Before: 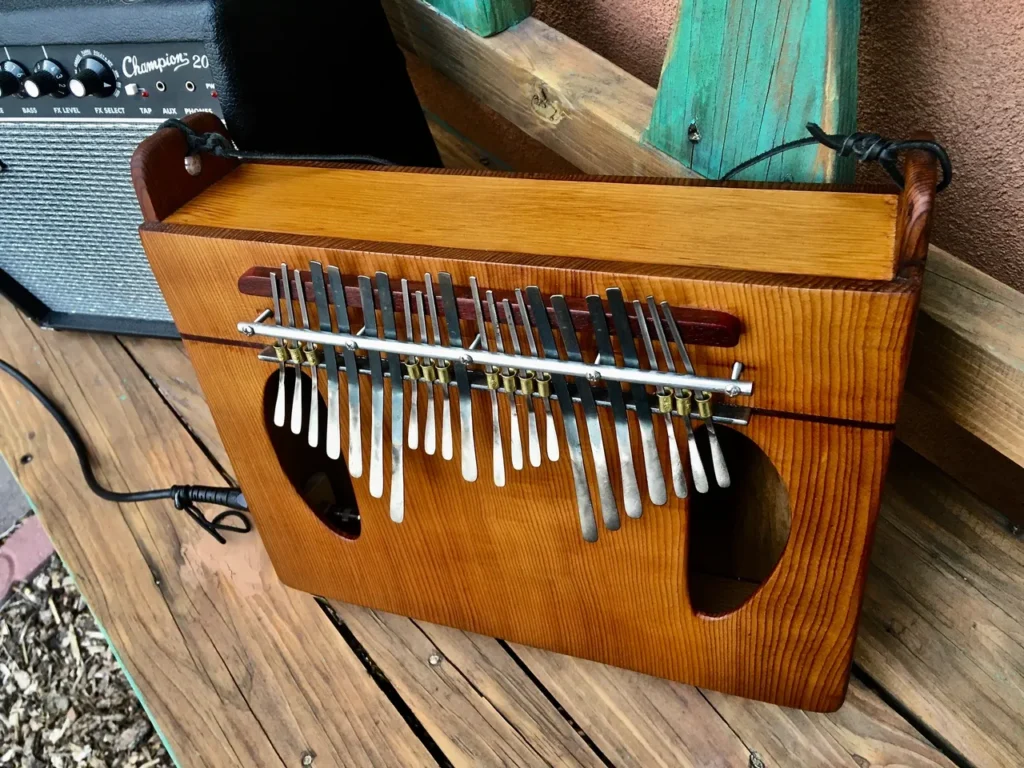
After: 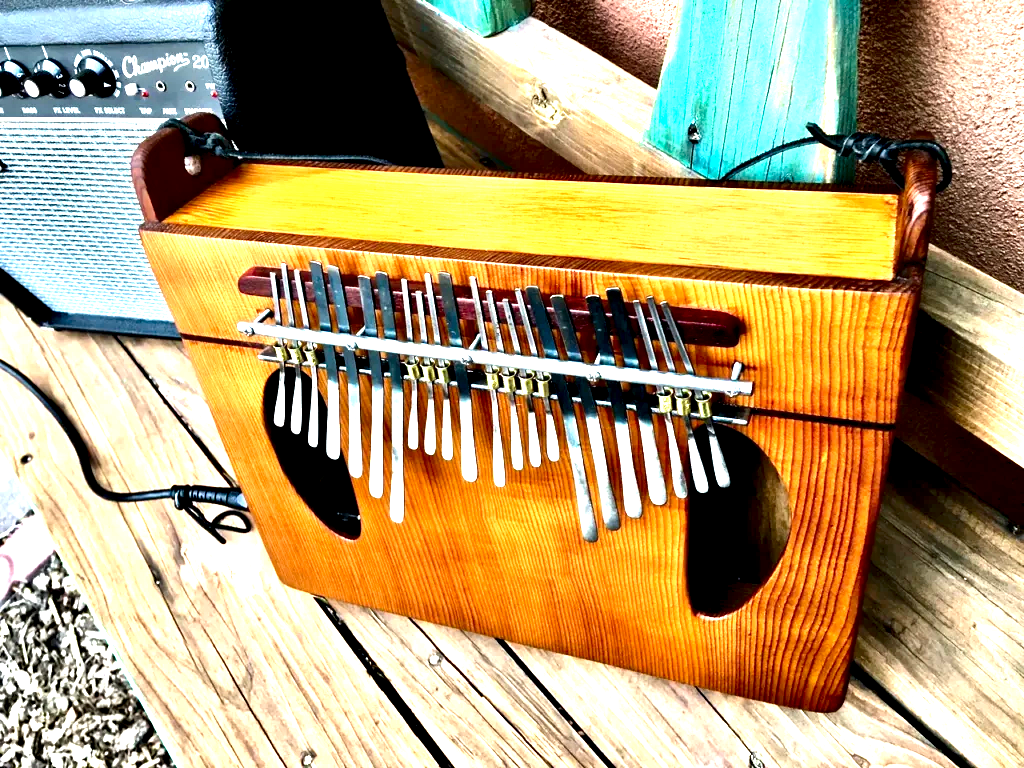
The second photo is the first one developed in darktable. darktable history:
contrast equalizer: octaves 7, y [[0.6 ×6], [0.55 ×6], [0 ×6], [0 ×6], [0 ×6]]
exposure: black level correction 0.001, exposure 1.646 EV, compensate exposure bias true, compensate highlight preservation false
